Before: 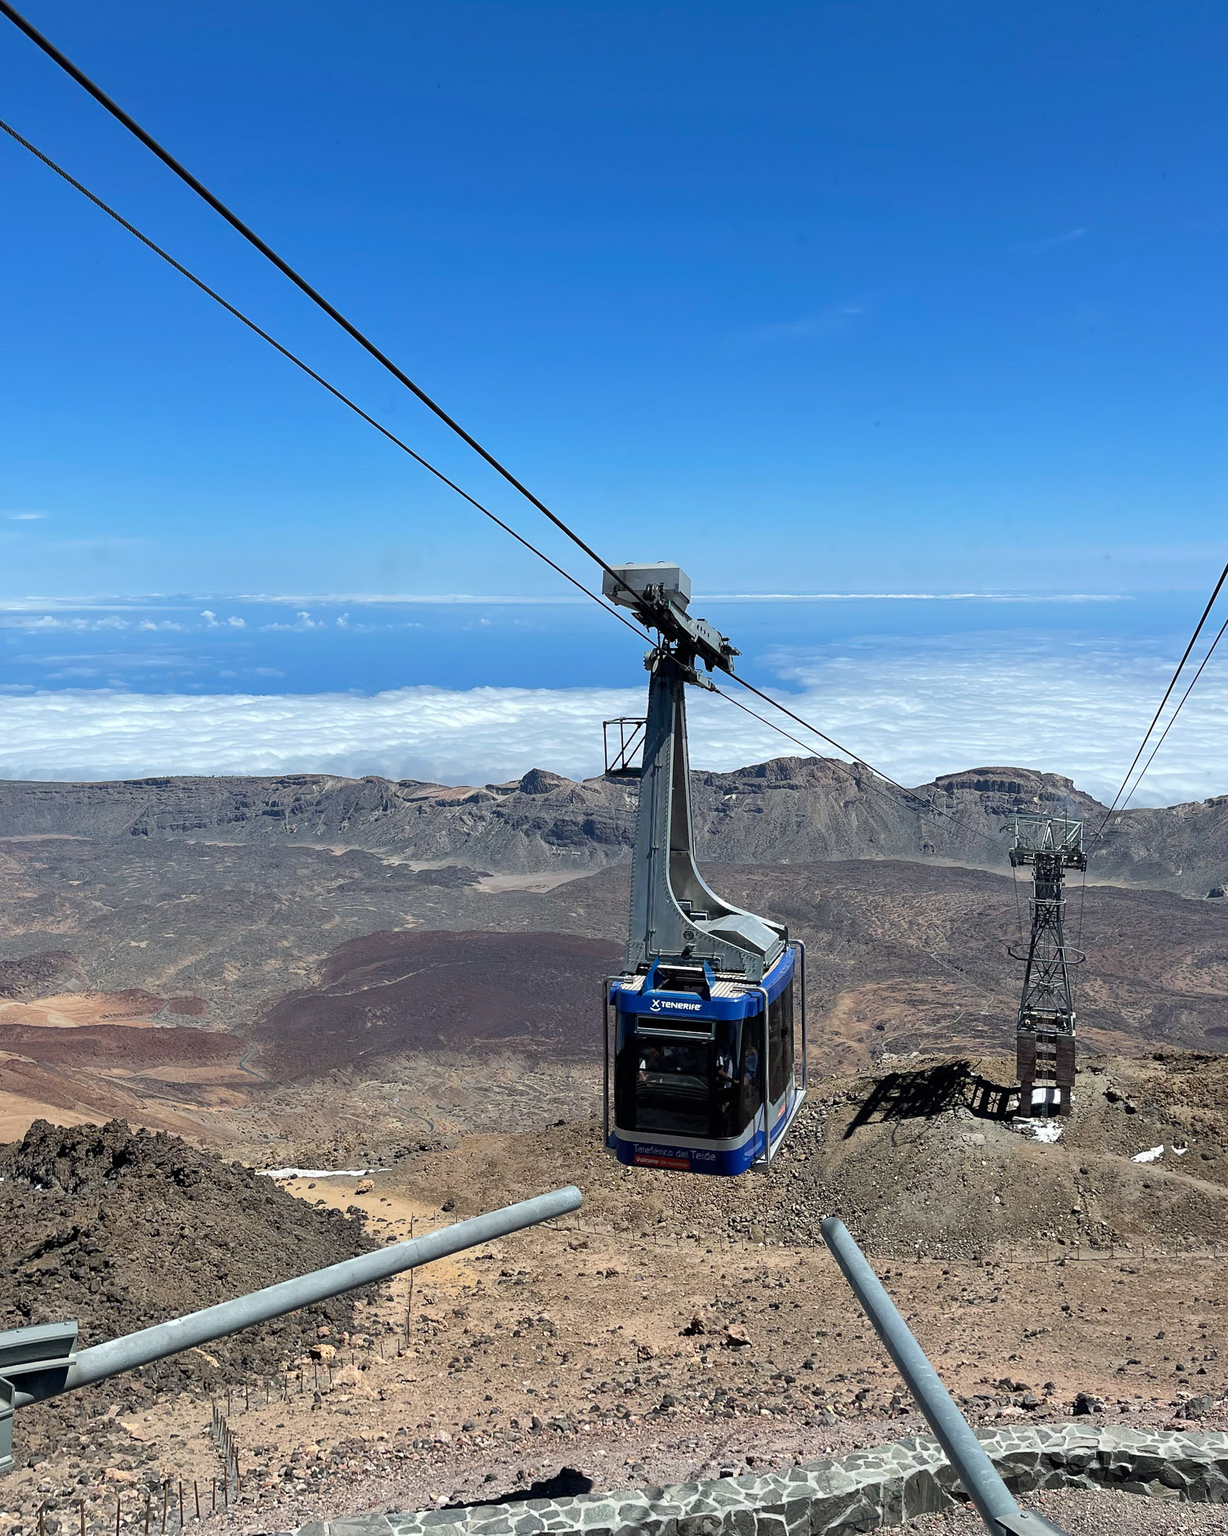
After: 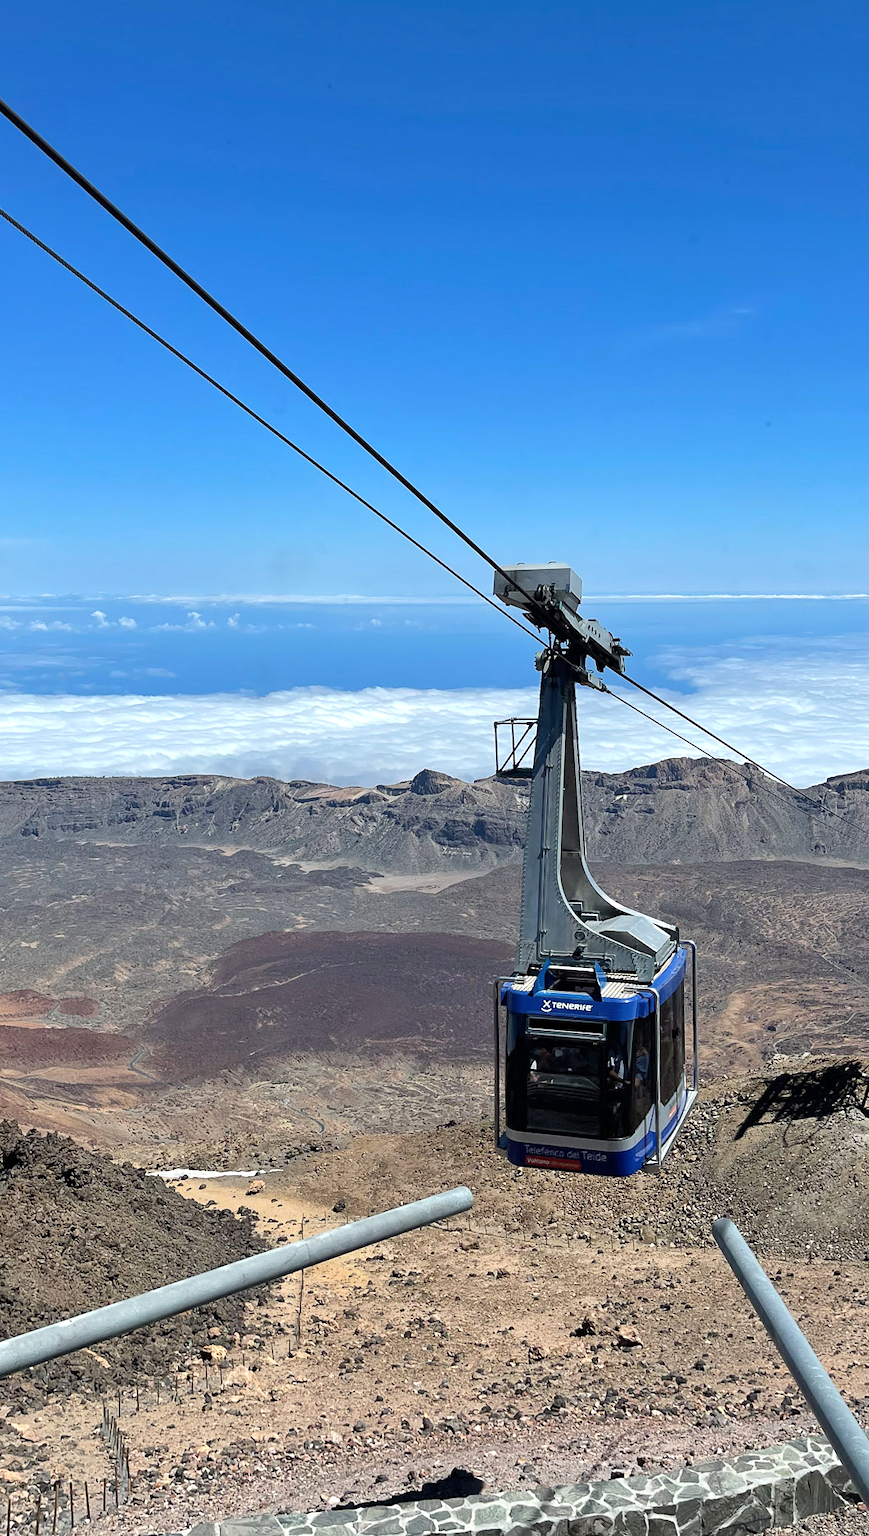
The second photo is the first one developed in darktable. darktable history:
crop and rotate: left 9.025%, right 20.256%
shadows and highlights: shadows 36.53, highlights -26.6, soften with gaussian
exposure: exposure 0.201 EV, compensate exposure bias true, compensate highlight preservation false
